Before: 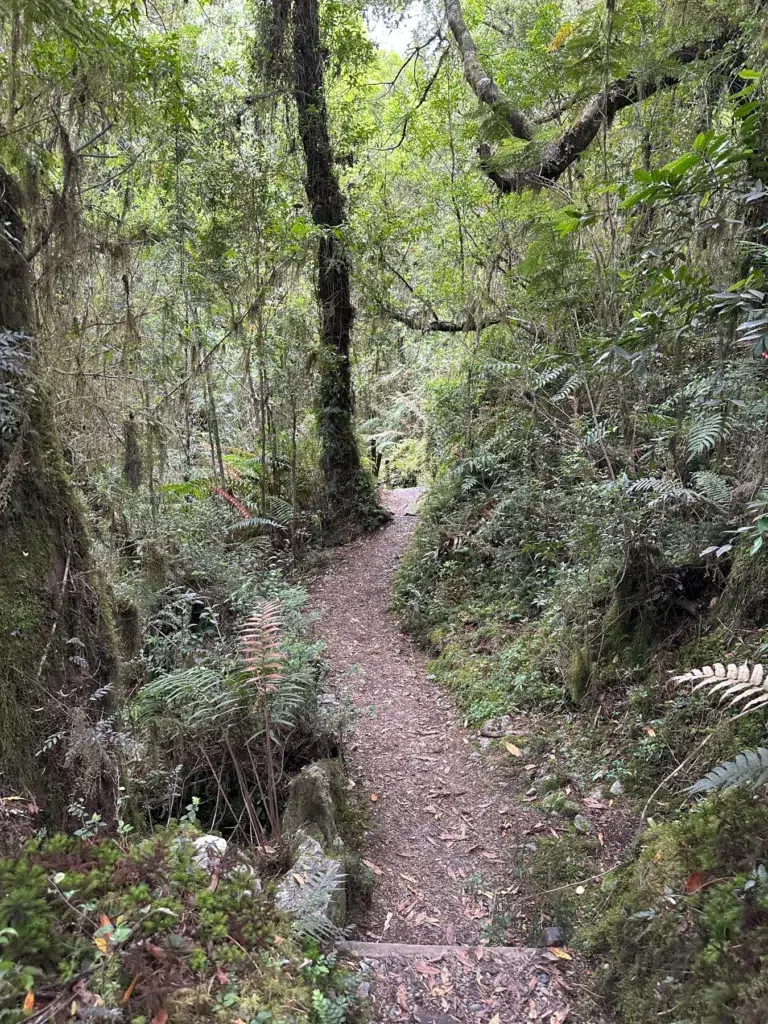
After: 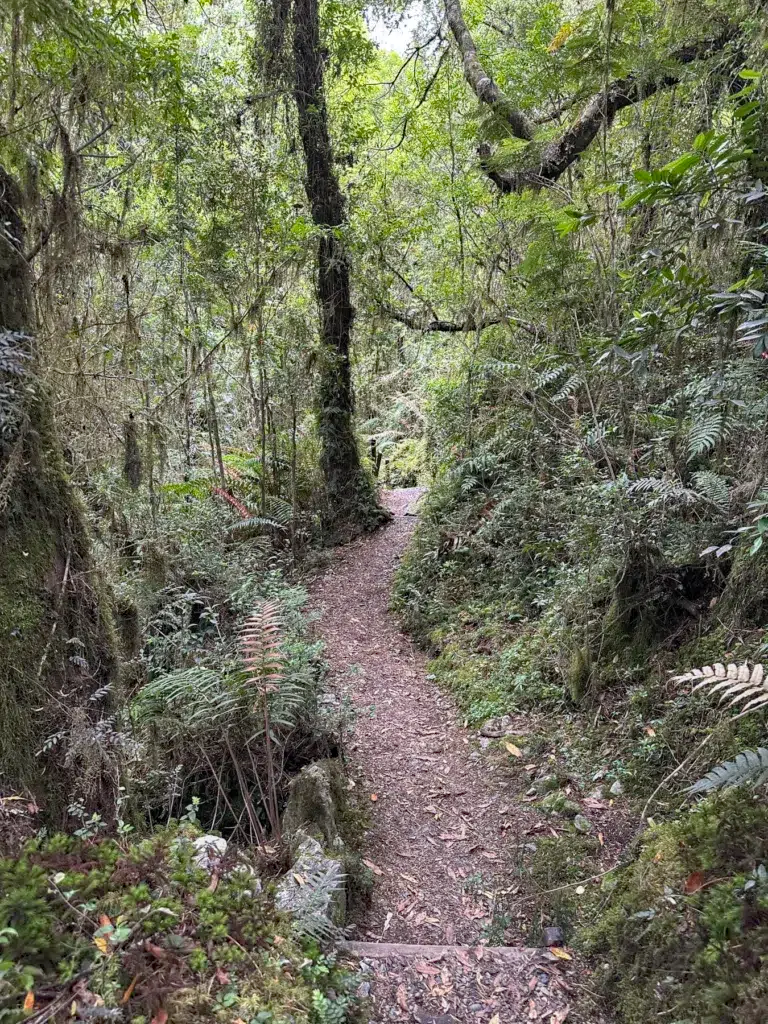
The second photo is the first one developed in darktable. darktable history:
haze removal: strength 0.29, distance 0.25, compatibility mode true, adaptive false
local contrast: detail 110%
